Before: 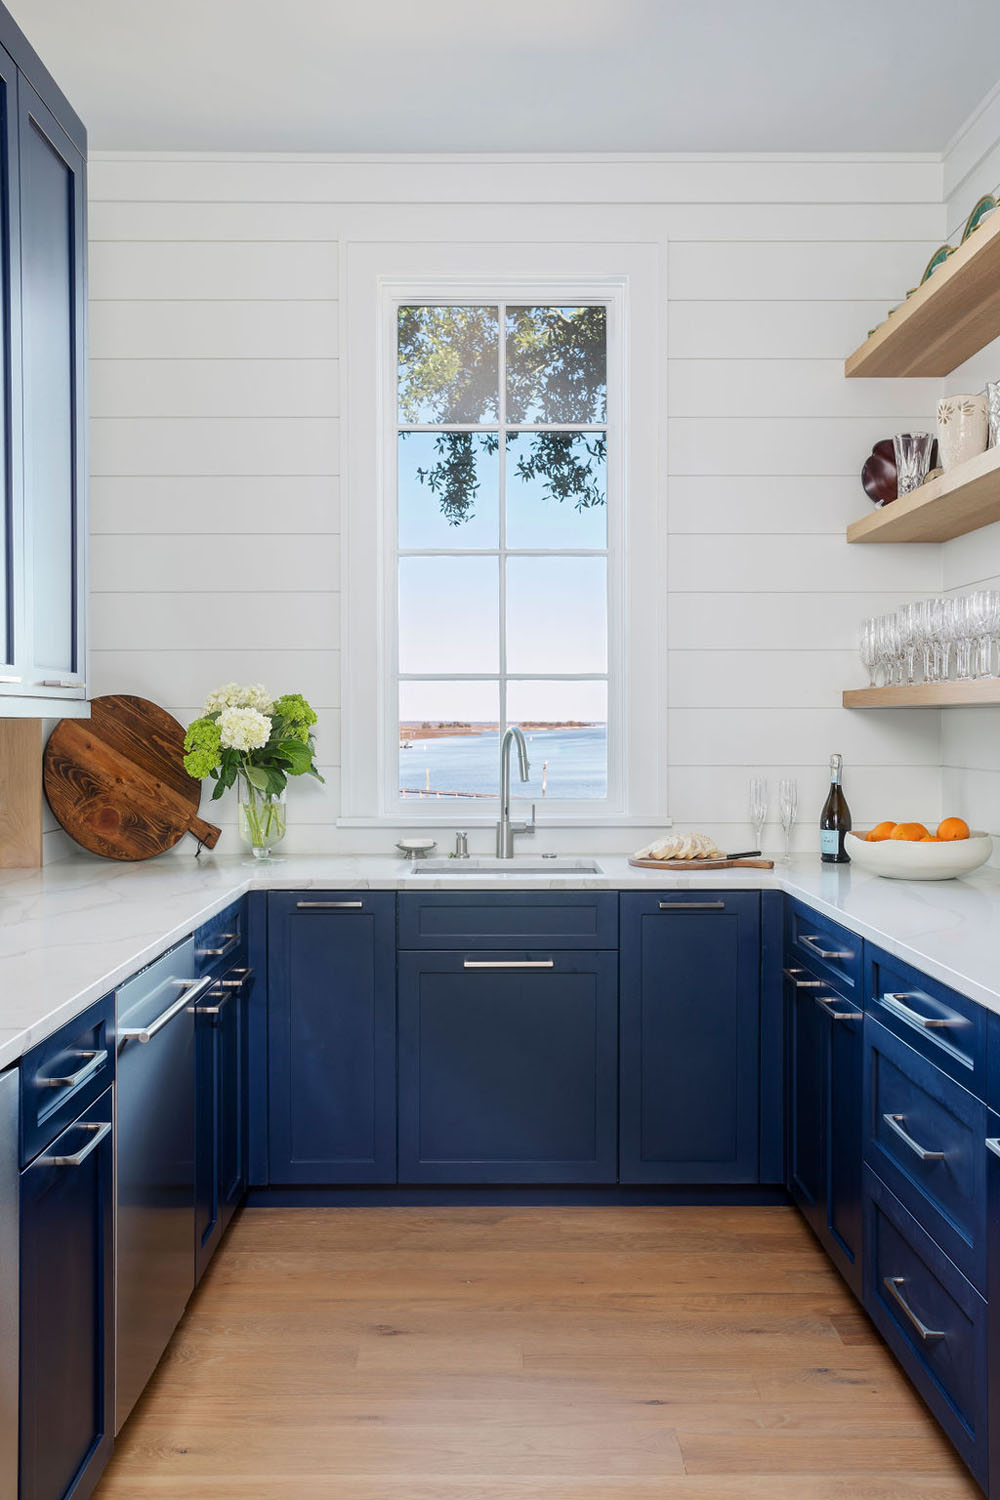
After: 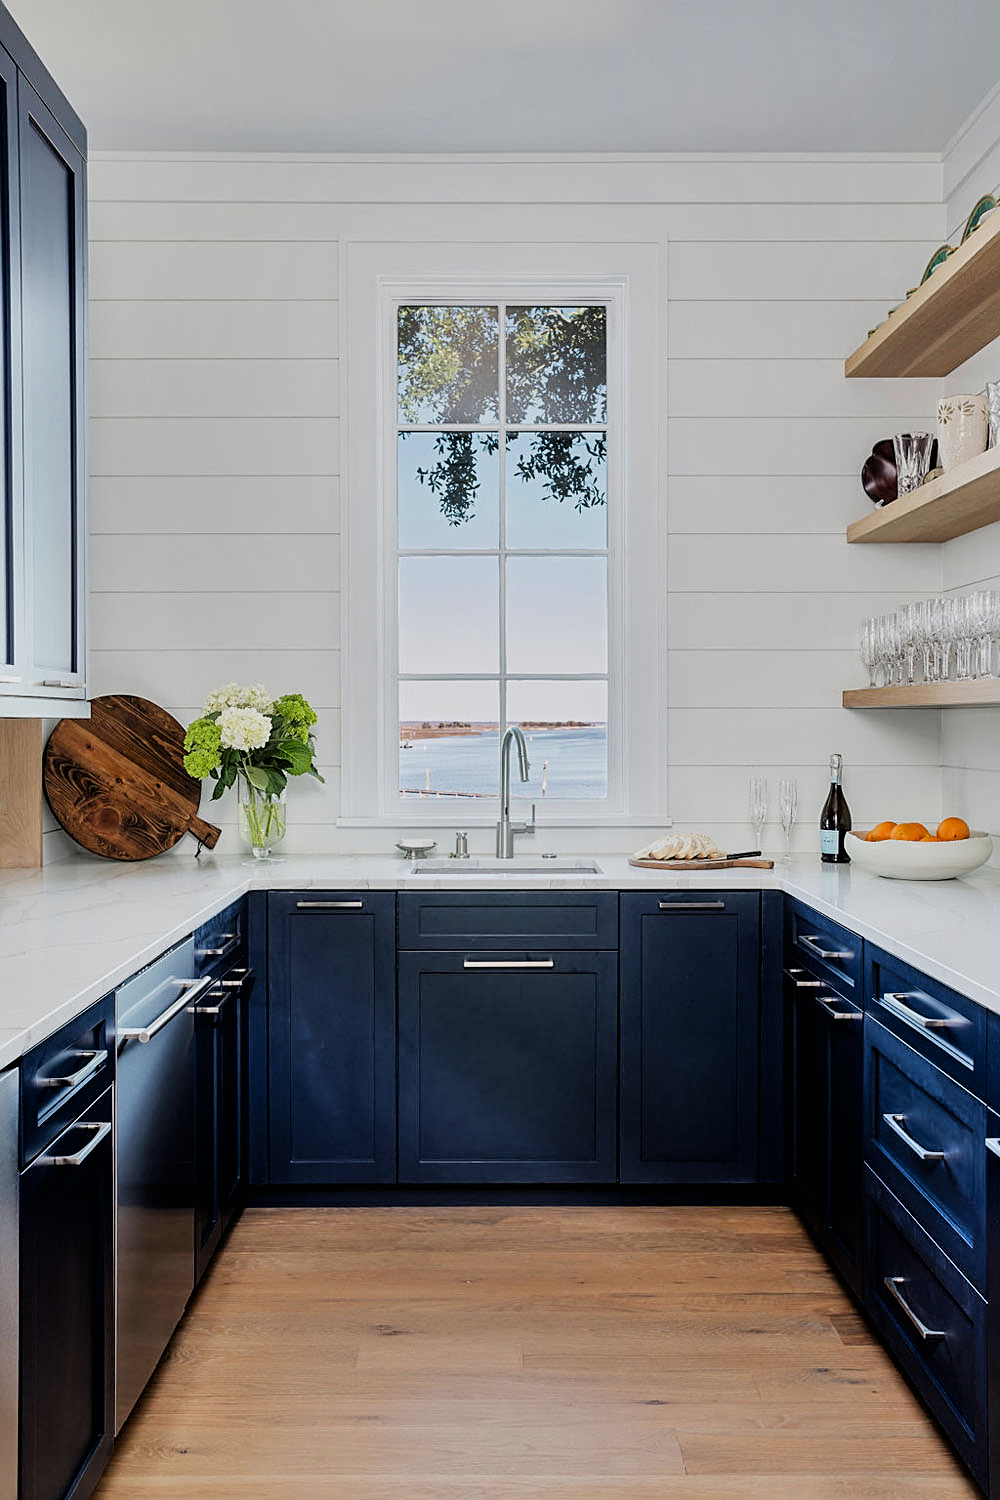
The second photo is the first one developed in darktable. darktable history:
sharpen: on, module defaults
shadows and highlights: soften with gaussian
filmic rgb: black relative exposure -5 EV, white relative exposure 3.5 EV, hardness 3.19, contrast 1.2, highlights saturation mix -30%
